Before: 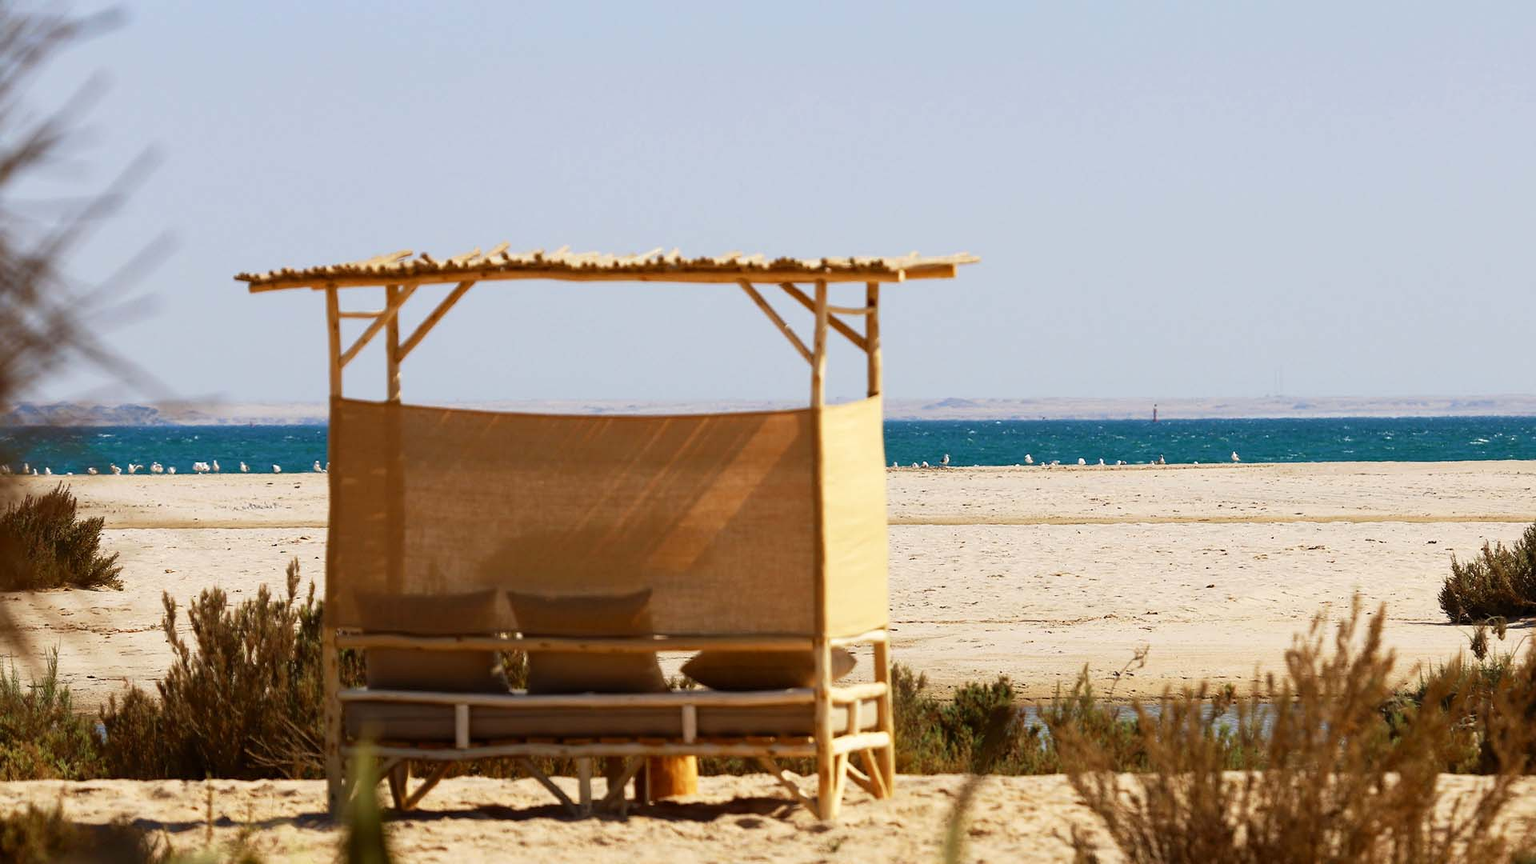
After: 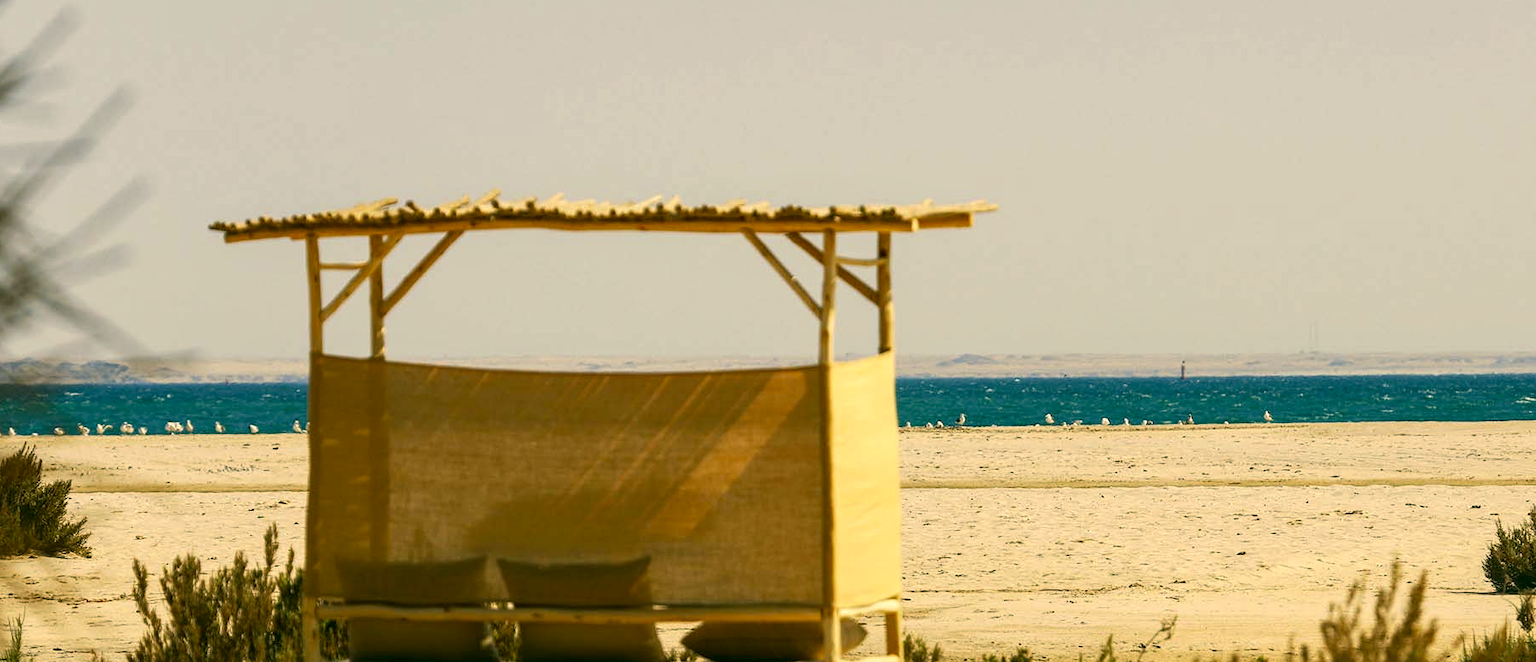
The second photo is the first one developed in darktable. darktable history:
crop: left 2.402%, top 7.316%, right 3.021%, bottom 20.177%
local contrast: on, module defaults
color correction: highlights a* 5.16, highlights b* 23.77, shadows a* -15.77, shadows b* 3.98
